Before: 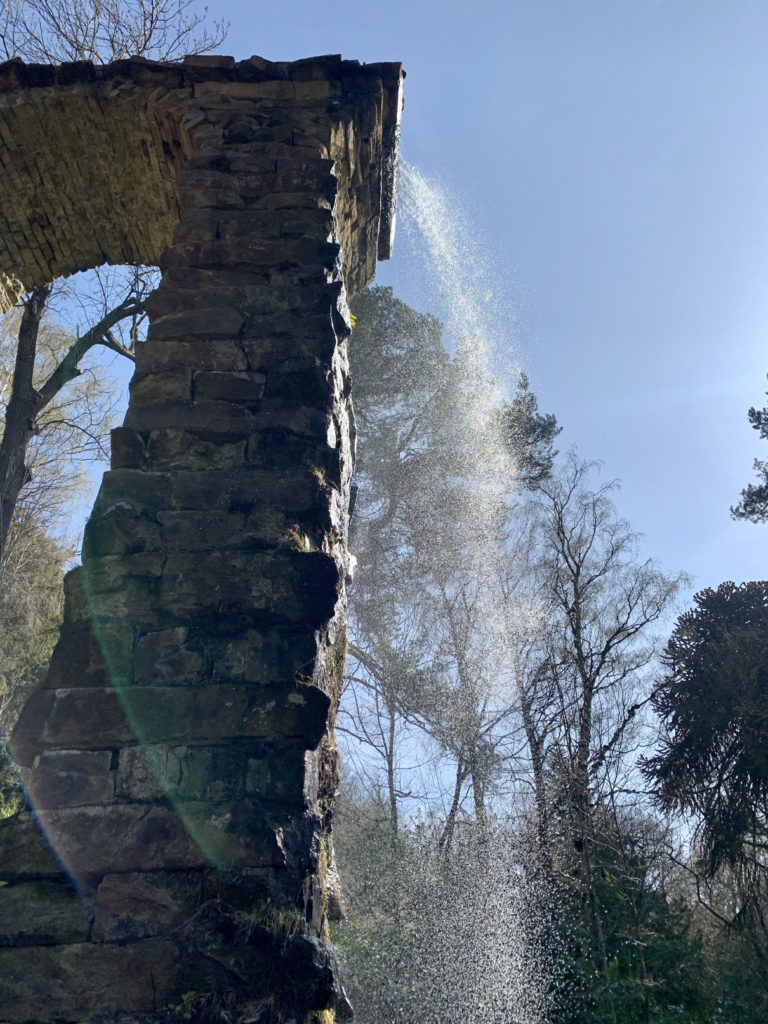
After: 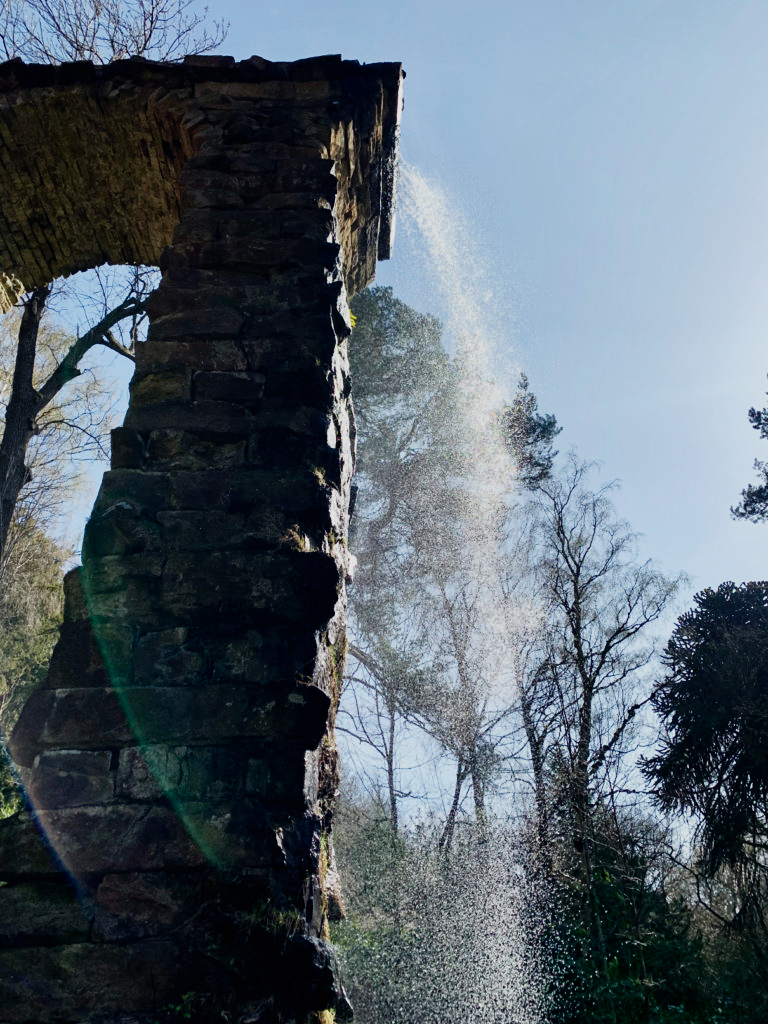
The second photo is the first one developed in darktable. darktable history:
sigmoid: contrast 1.8, skew -0.2, preserve hue 0%, red attenuation 0.1, red rotation 0.035, green attenuation 0.1, green rotation -0.017, blue attenuation 0.15, blue rotation -0.052, base primaries Rec2020
